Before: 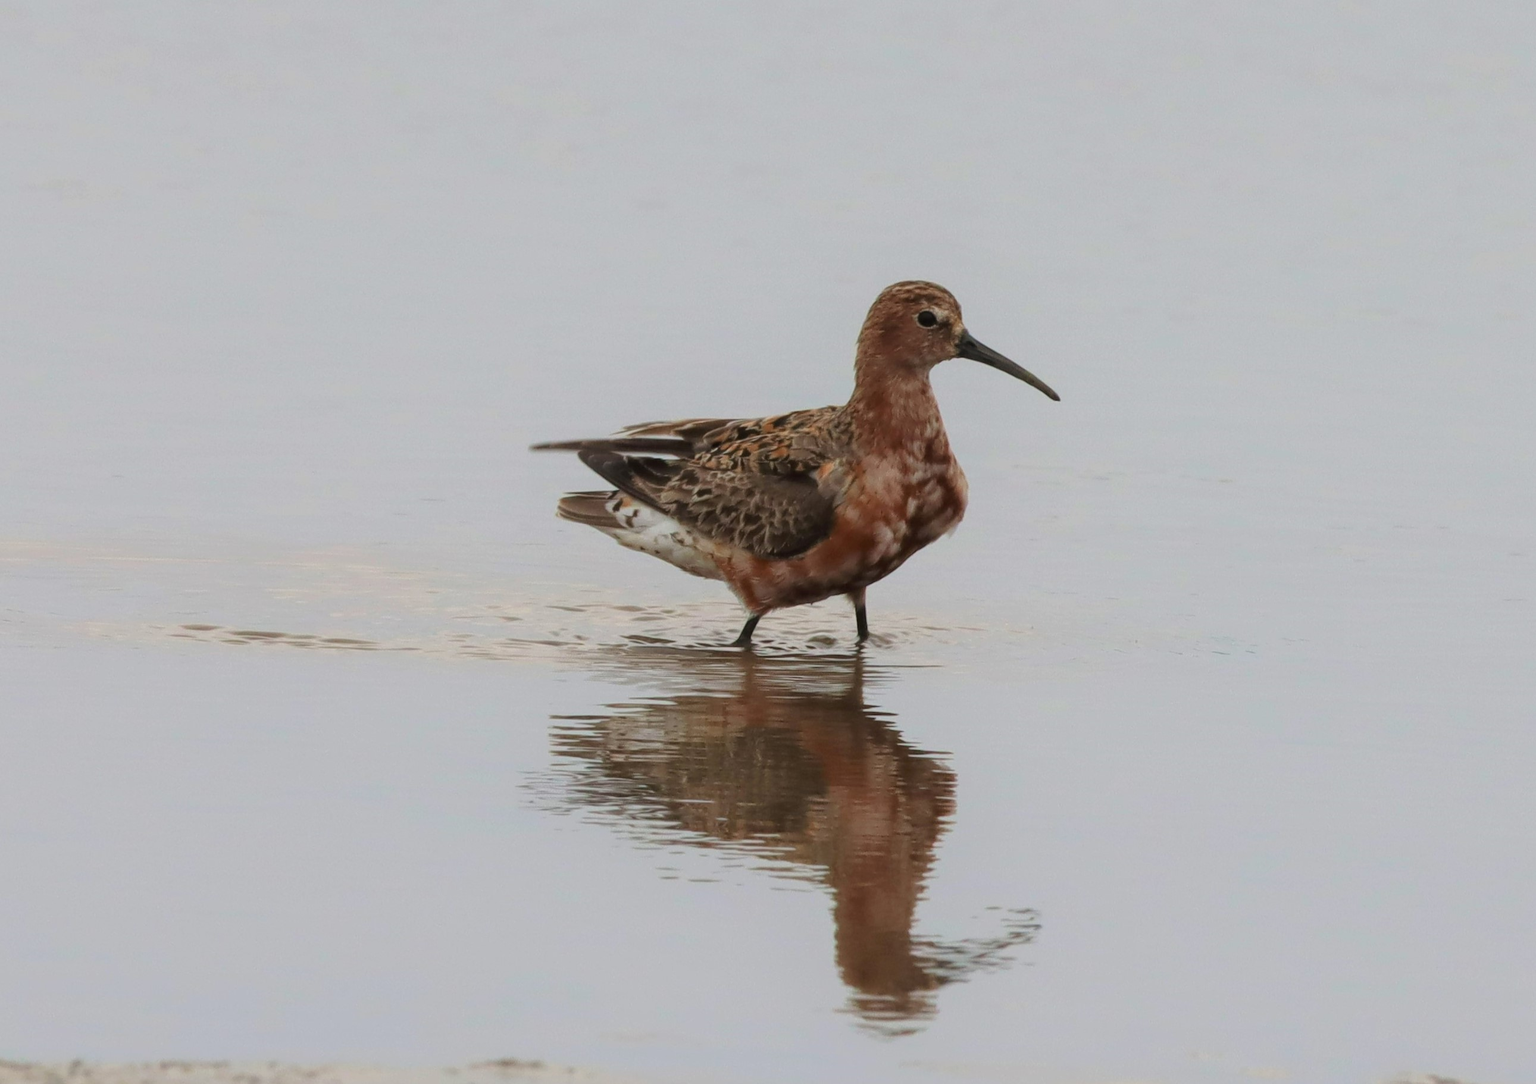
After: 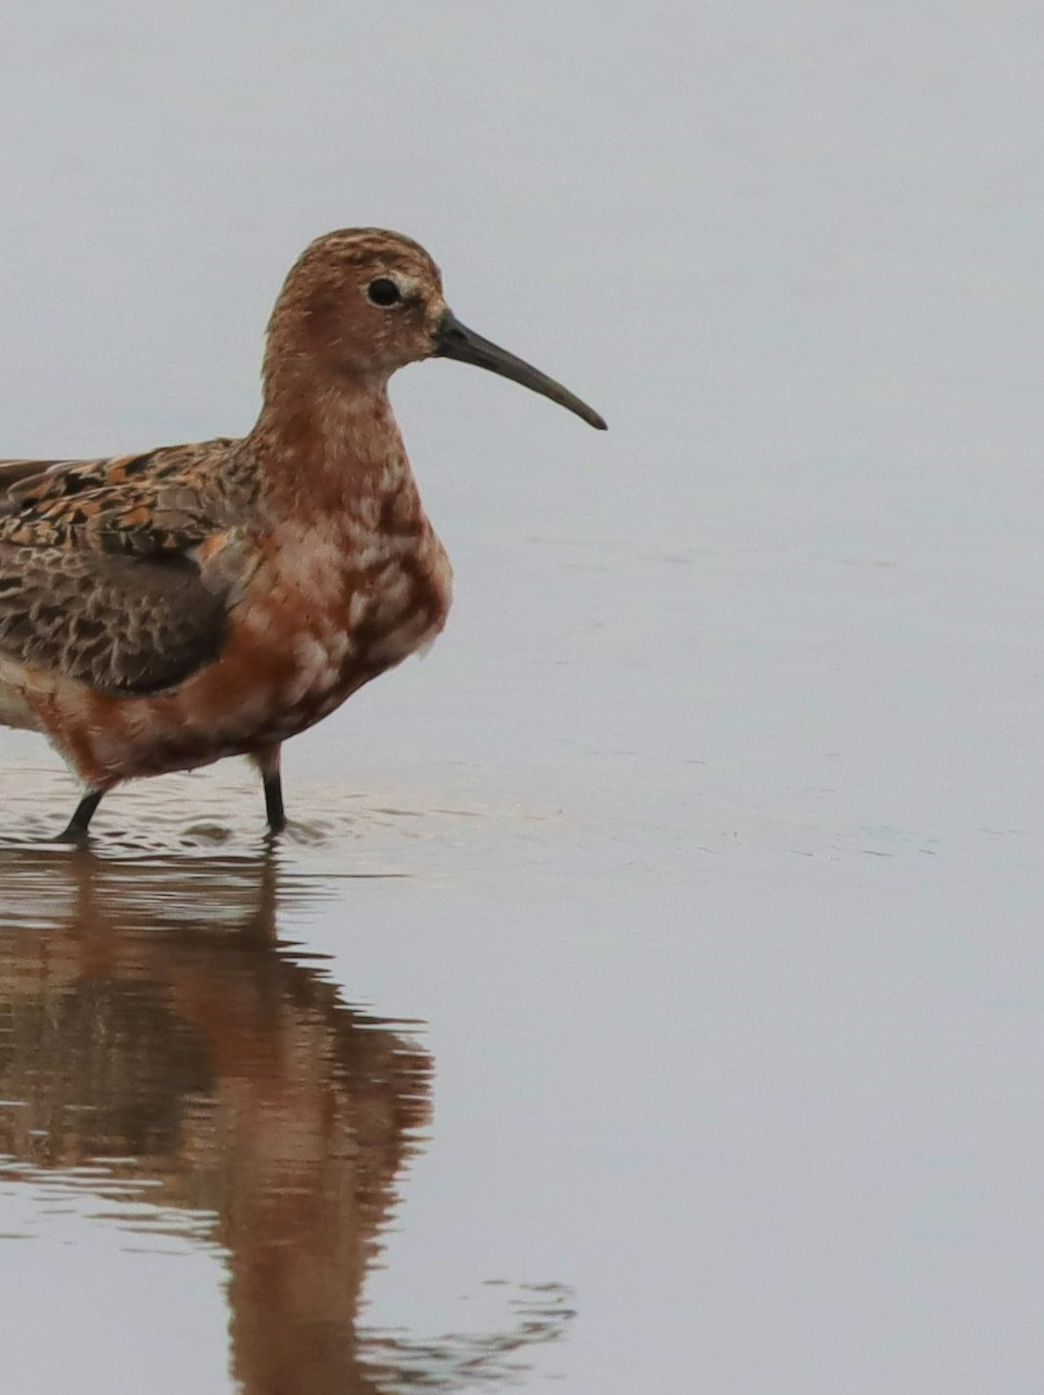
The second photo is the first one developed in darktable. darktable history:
crop: left 45.51%, top 13.442%, right 14.016%, bottom 9.988%
